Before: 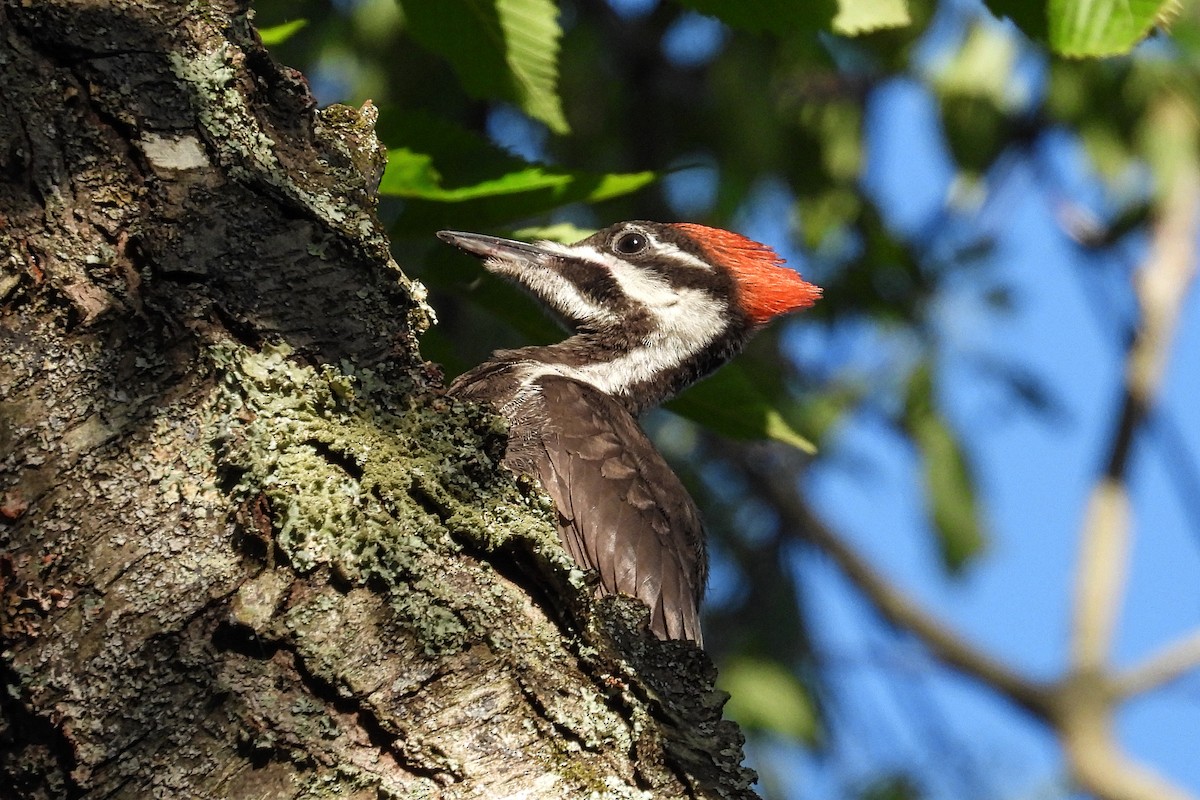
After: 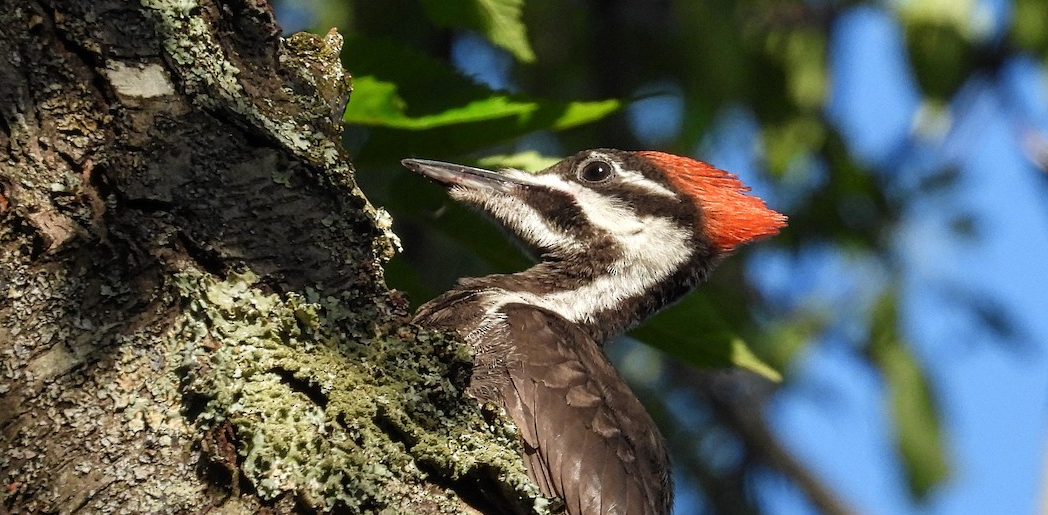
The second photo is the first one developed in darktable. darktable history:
crop: left 2.964%, top 9.006%, right 9.645%, bottom 26.503%
